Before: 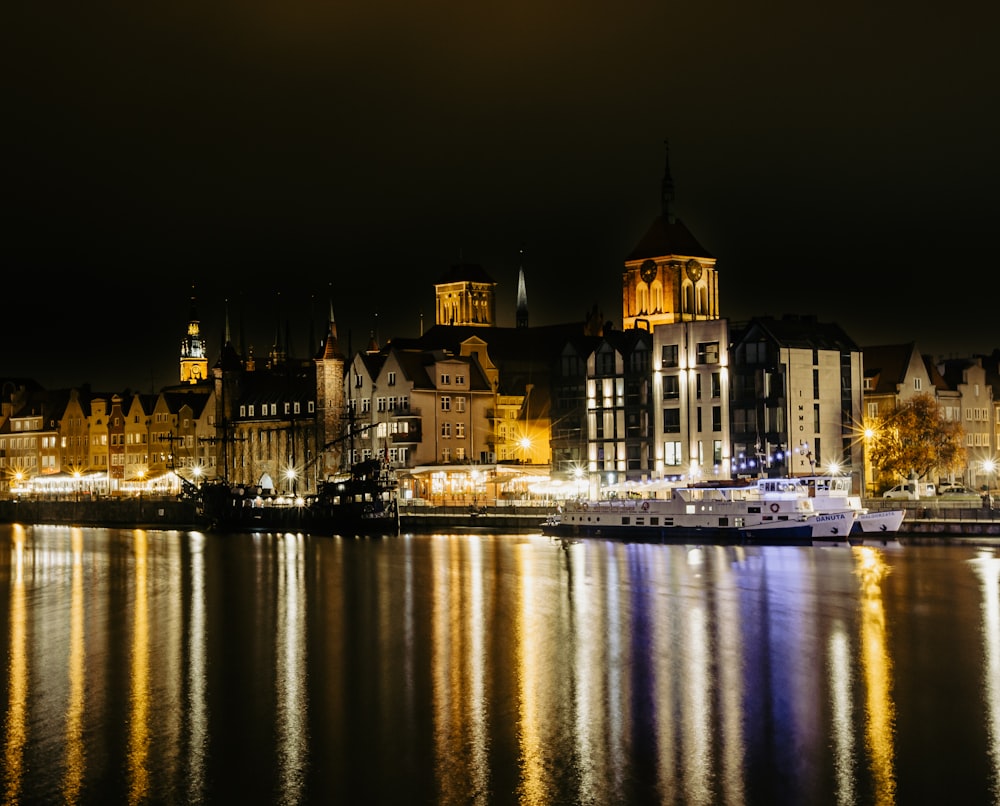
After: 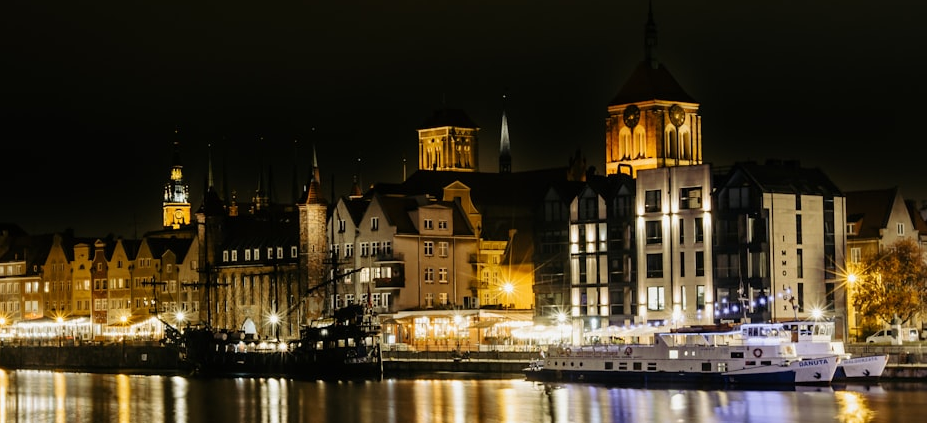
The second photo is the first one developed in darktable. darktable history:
crop: left 1.794%, top 19.299%, right 5.485%, bottom 28.12%
